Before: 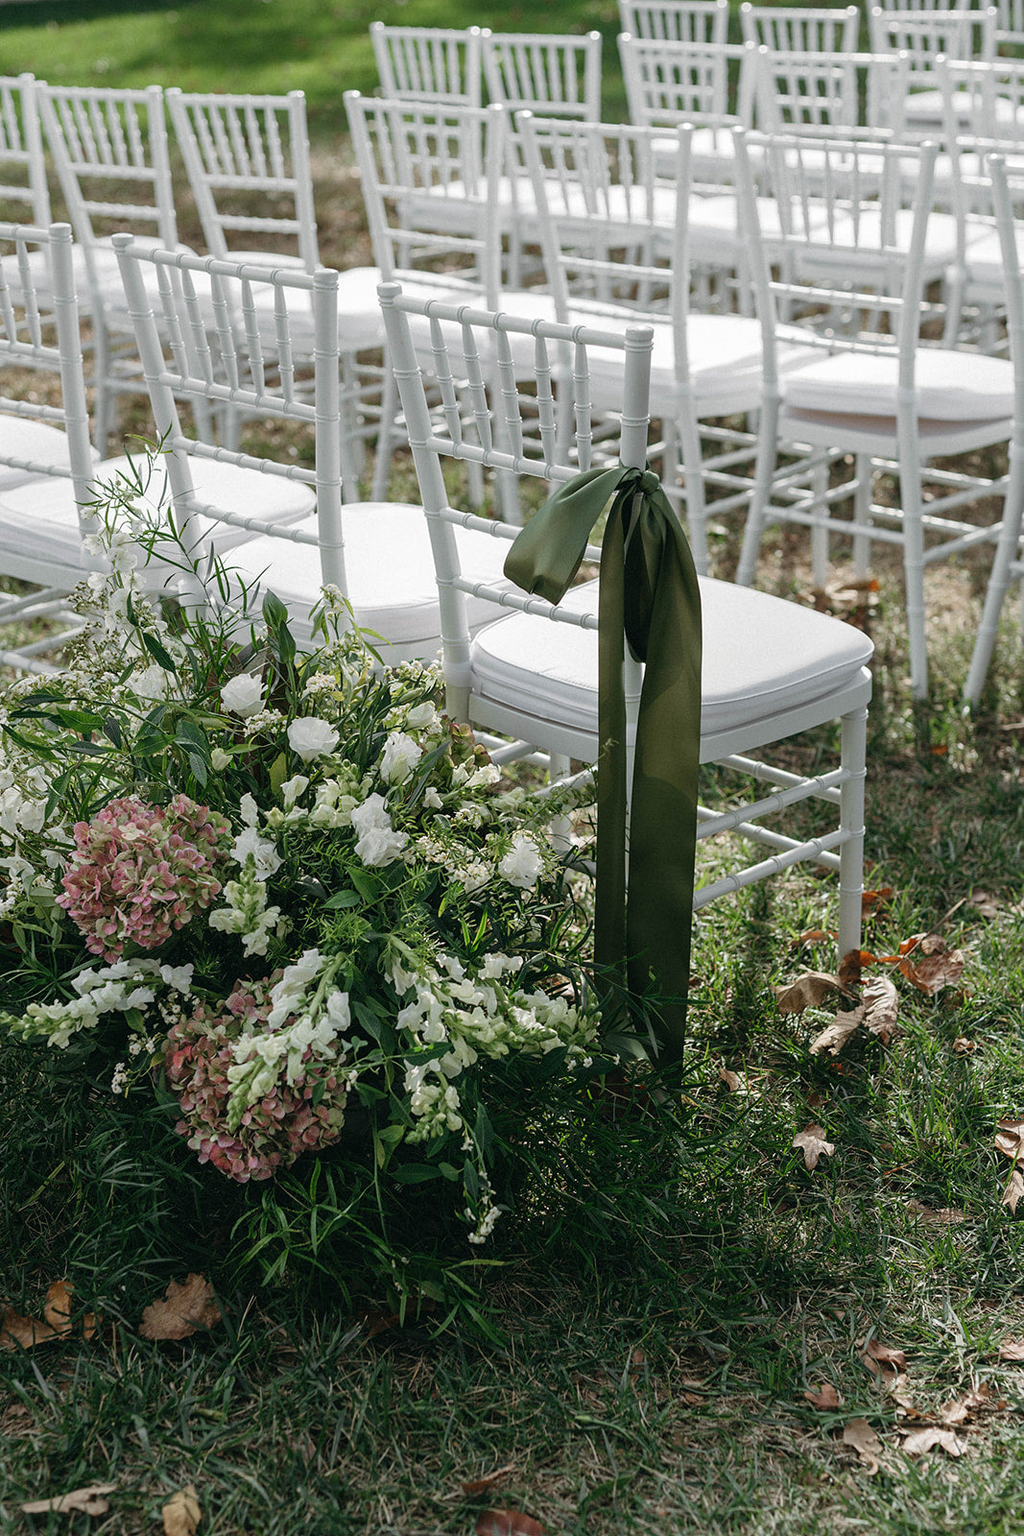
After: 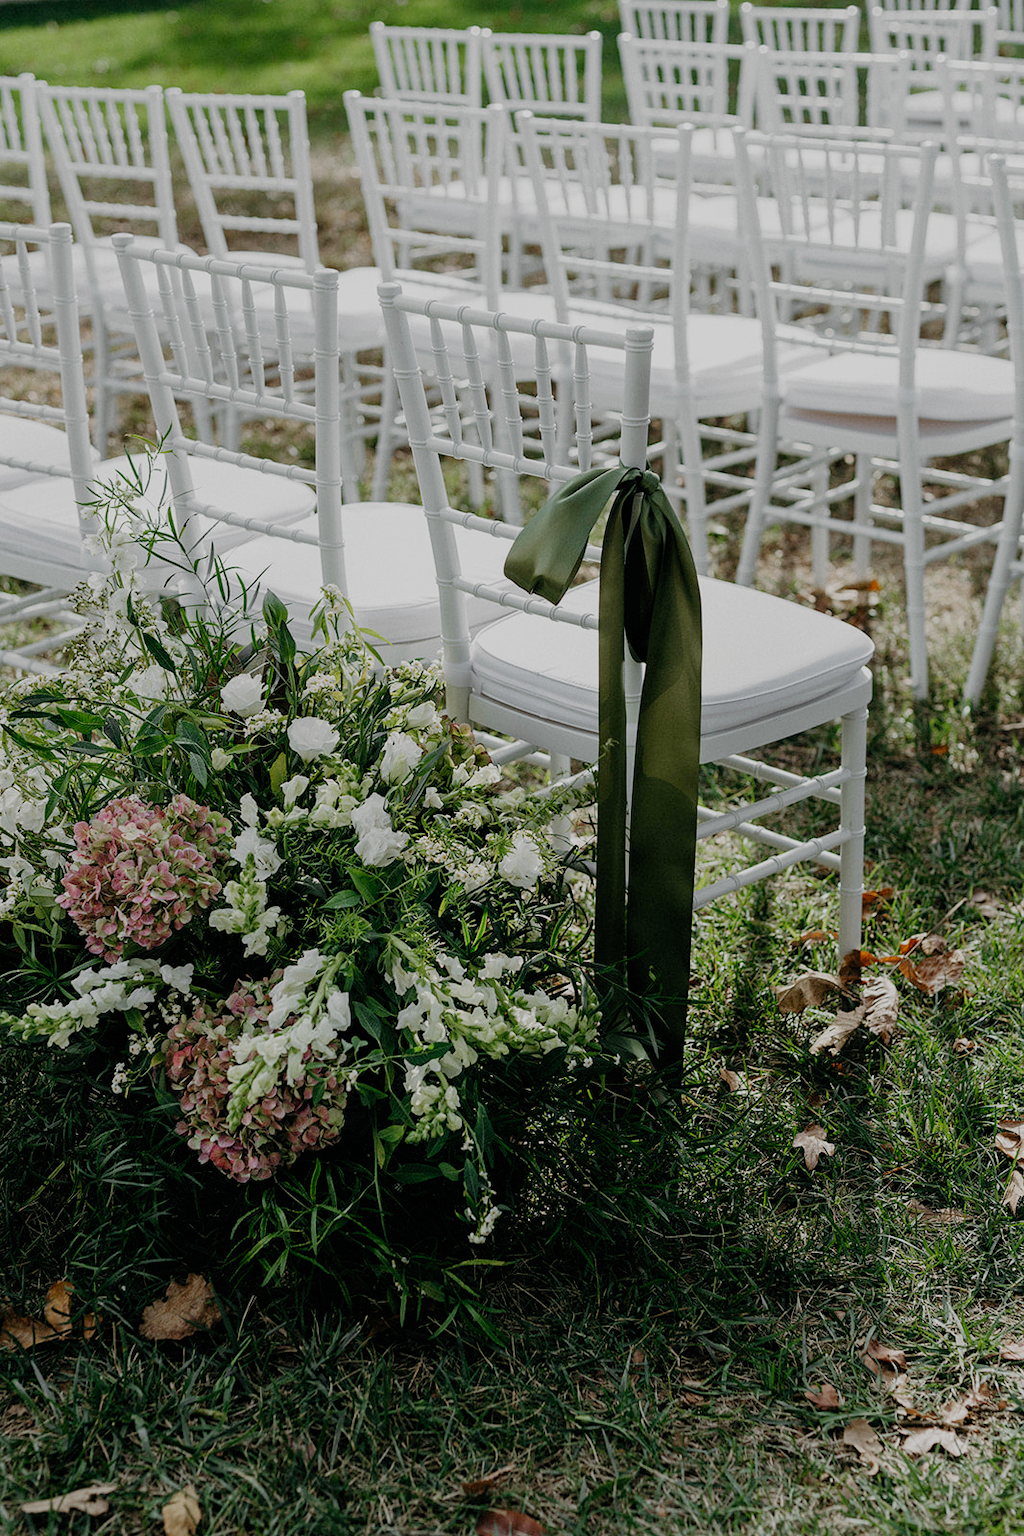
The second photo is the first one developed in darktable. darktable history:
filmic rgb: black relative exposure -7.16 EV, white relative exposure 5.37 EV, hardness 3.03, add noise in highlights 0.001, preserve chrominance no, color science v3 (2019), use custom middle-gray values true, contrast in highlights soft
